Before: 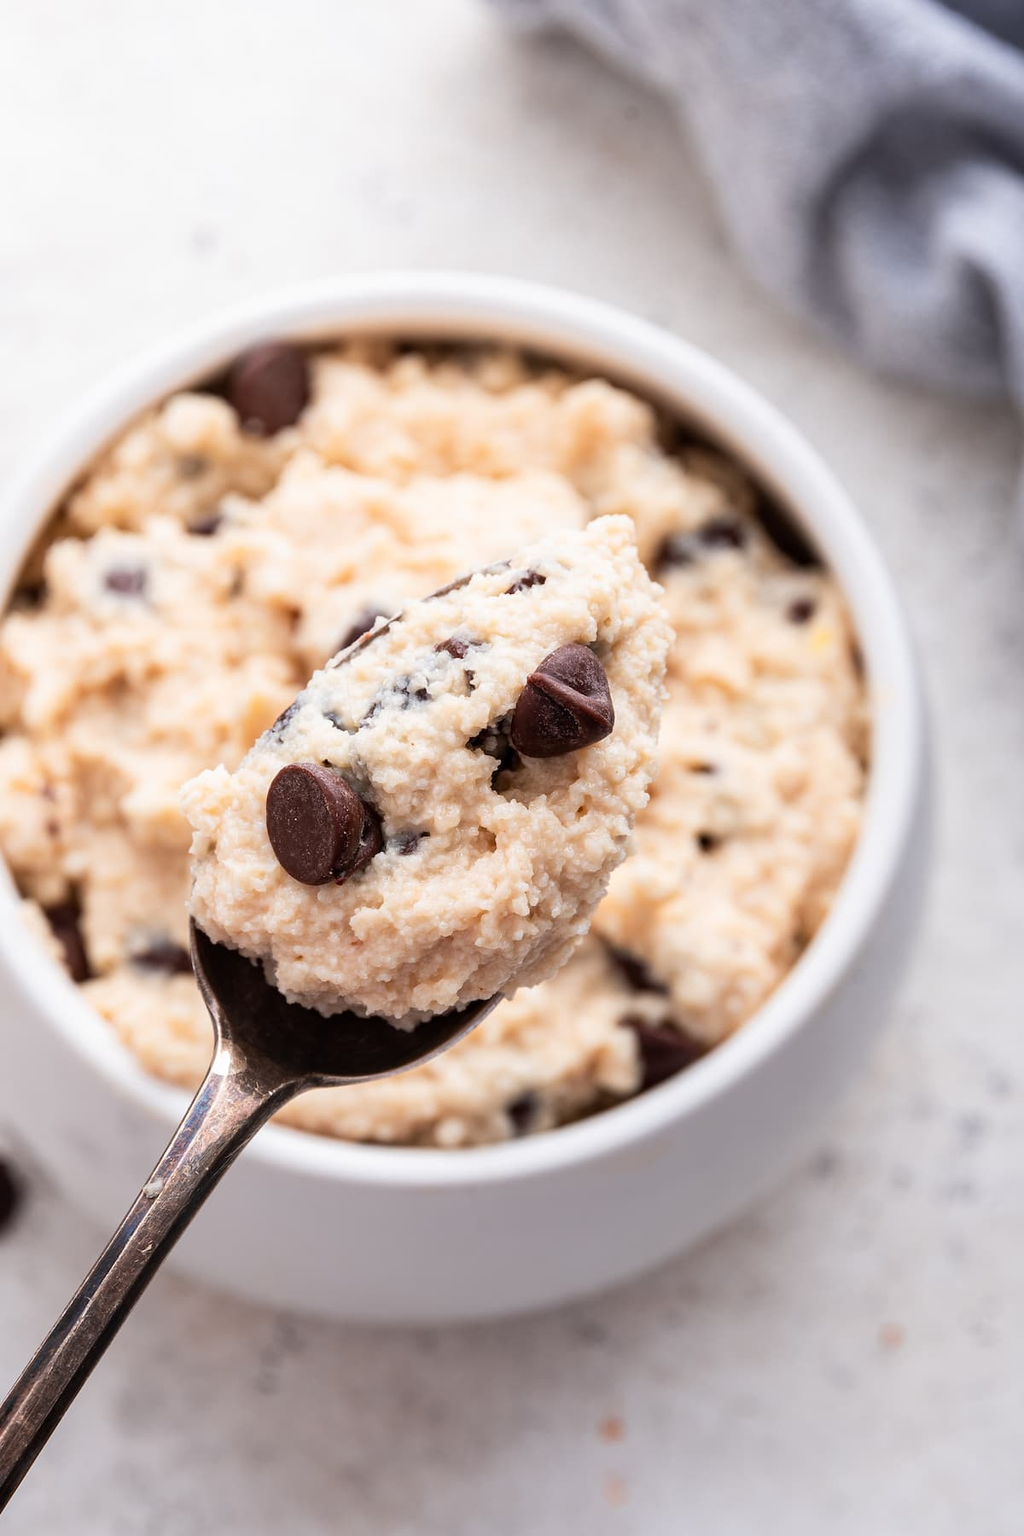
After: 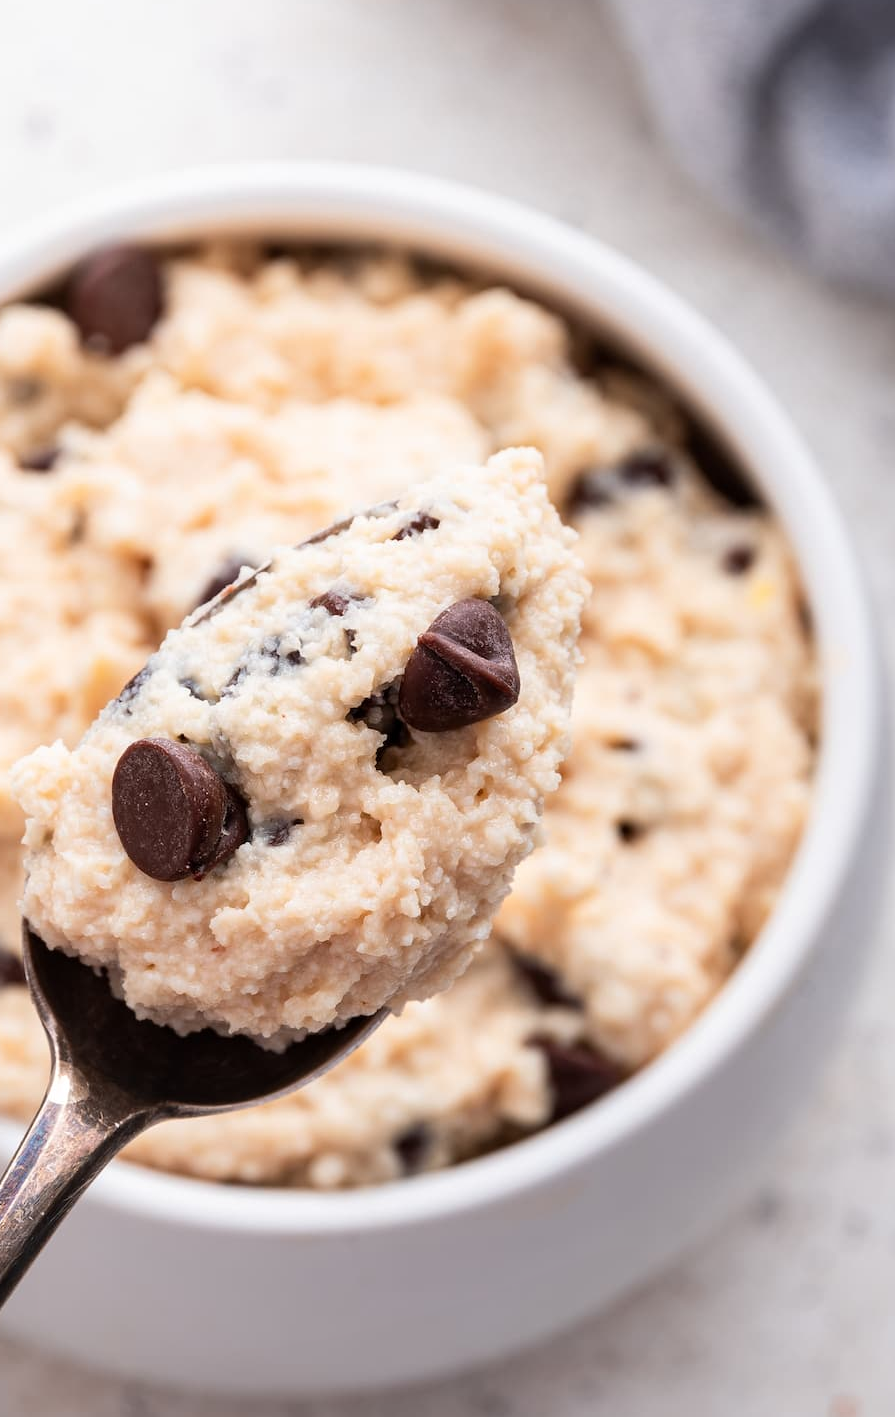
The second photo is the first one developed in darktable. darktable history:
tone equalizer: on, module defaults
crop: left 16.729%, top 8.709%, right 8.606%, bottom 12.527%
